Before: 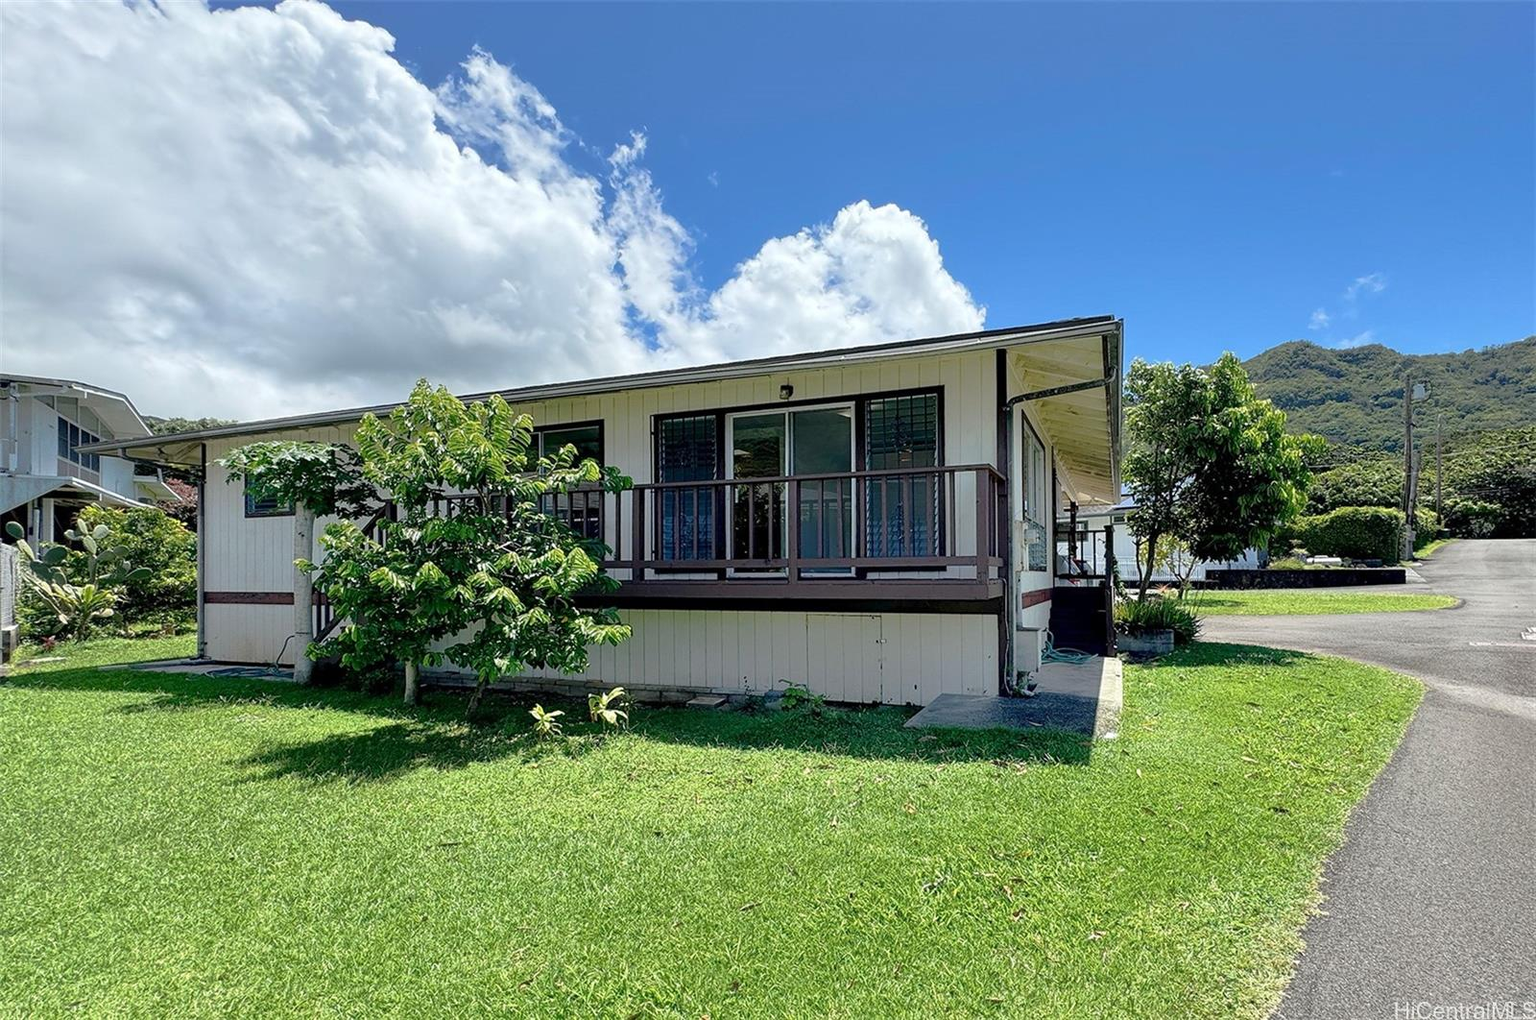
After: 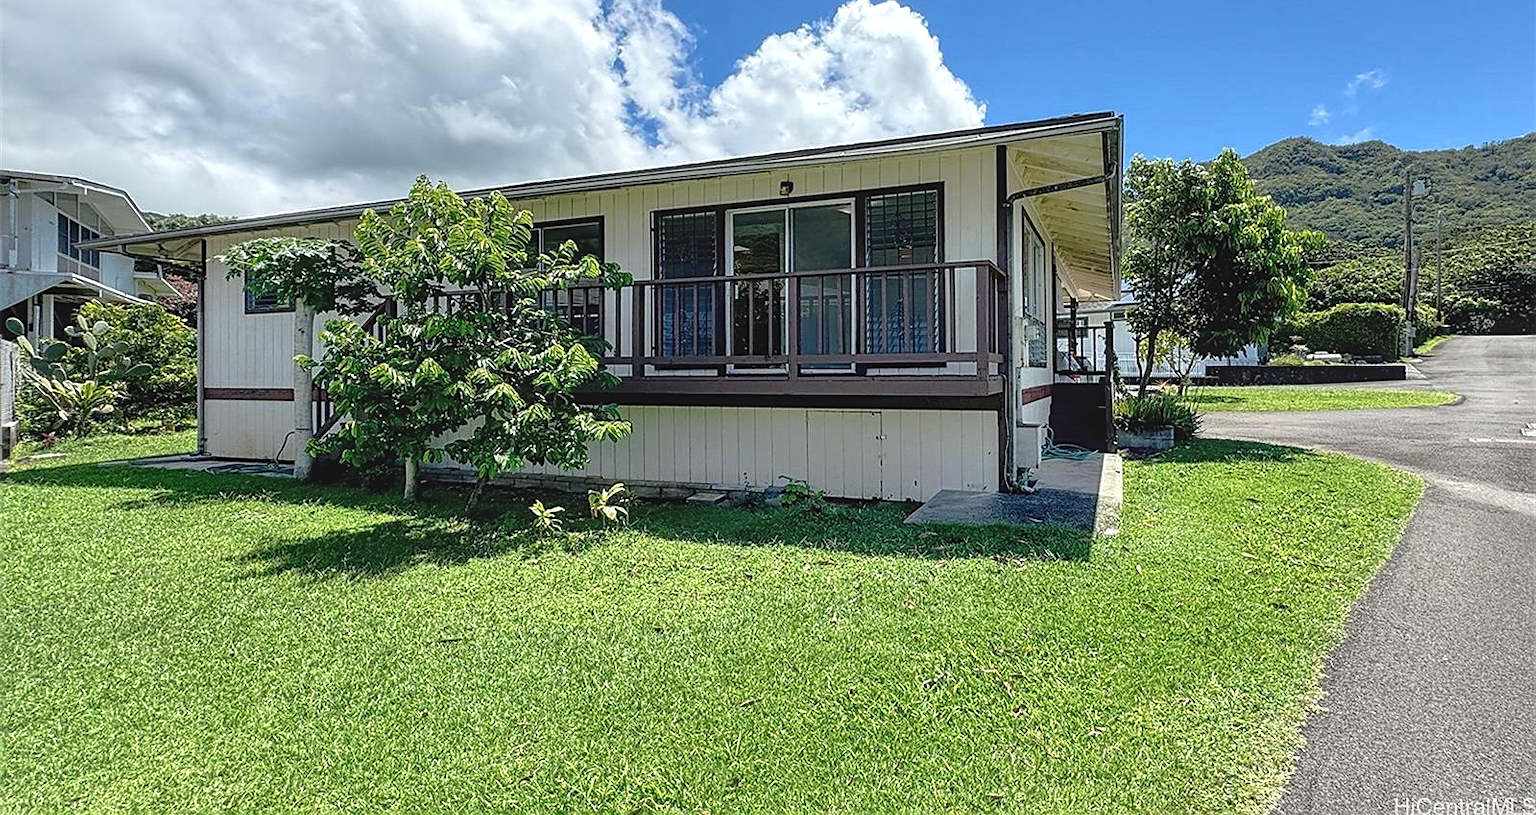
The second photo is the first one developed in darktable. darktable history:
crop and rotate: top 19.998%
local contrast: on, module defaults
white balance: emerald 1
exposure: black level correction -0.008, exposure 0.067 EV, compensate highlight preservation false
vignetting: fall-off start 100%, brightness 0.05, saturation 0
sharpen: on, module defaults
